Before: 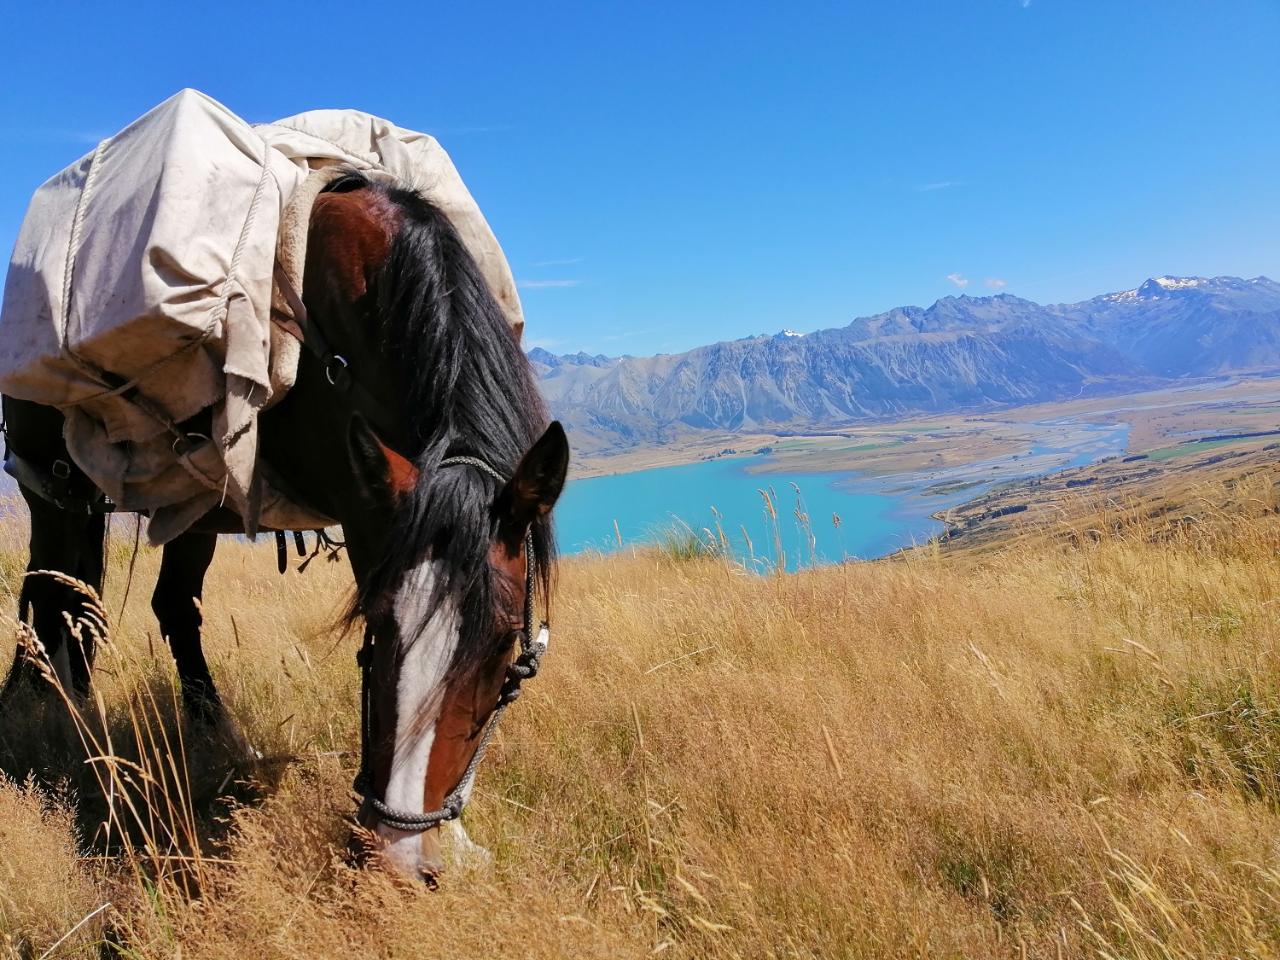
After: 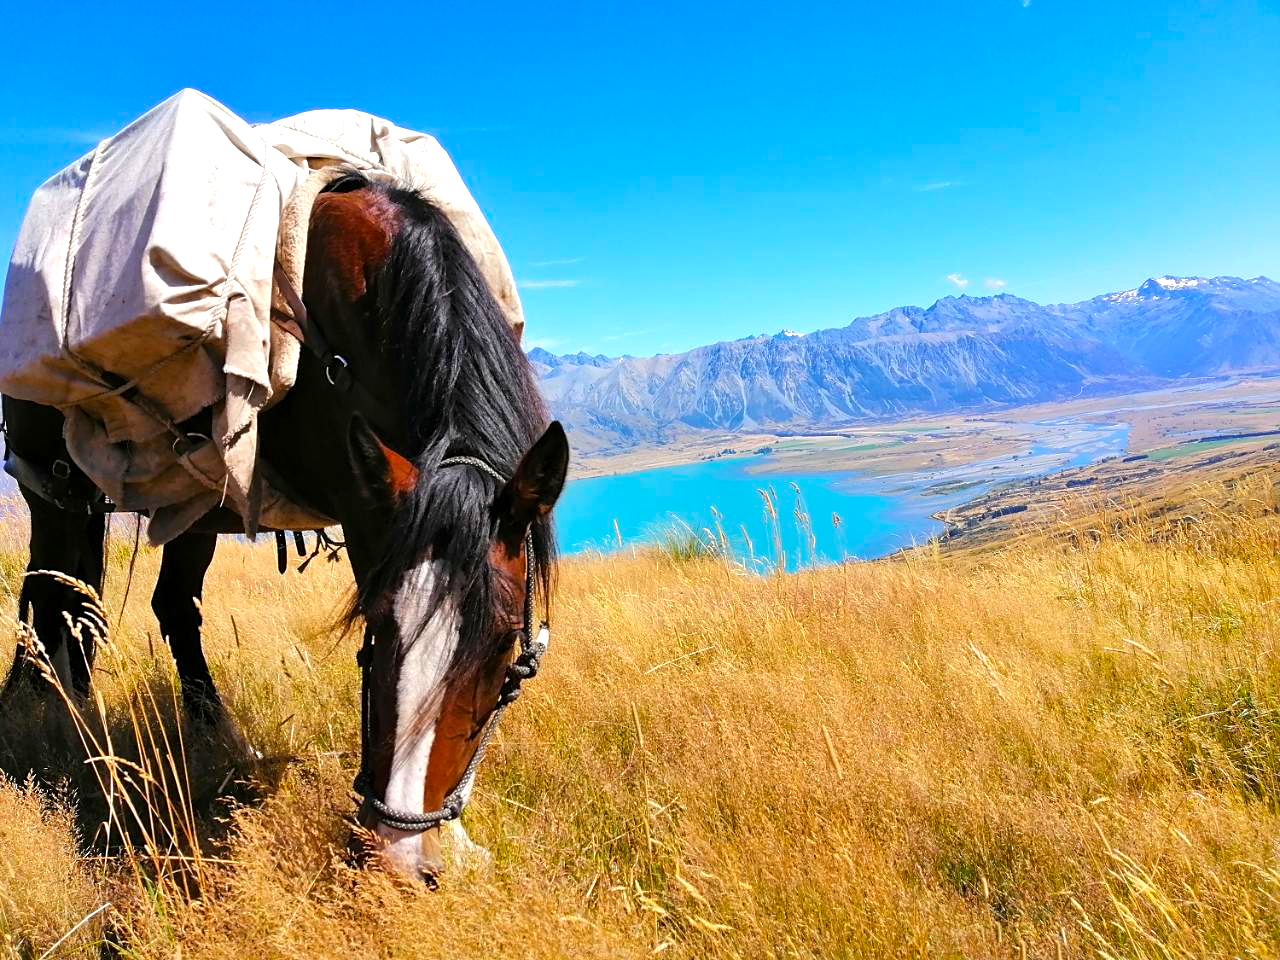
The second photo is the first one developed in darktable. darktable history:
color balance rgb: perceptual saturation grading › global saturation 25.168%, perceptual brilliance grading › global brilliance 17.926%
sharpen: amount 0.216
